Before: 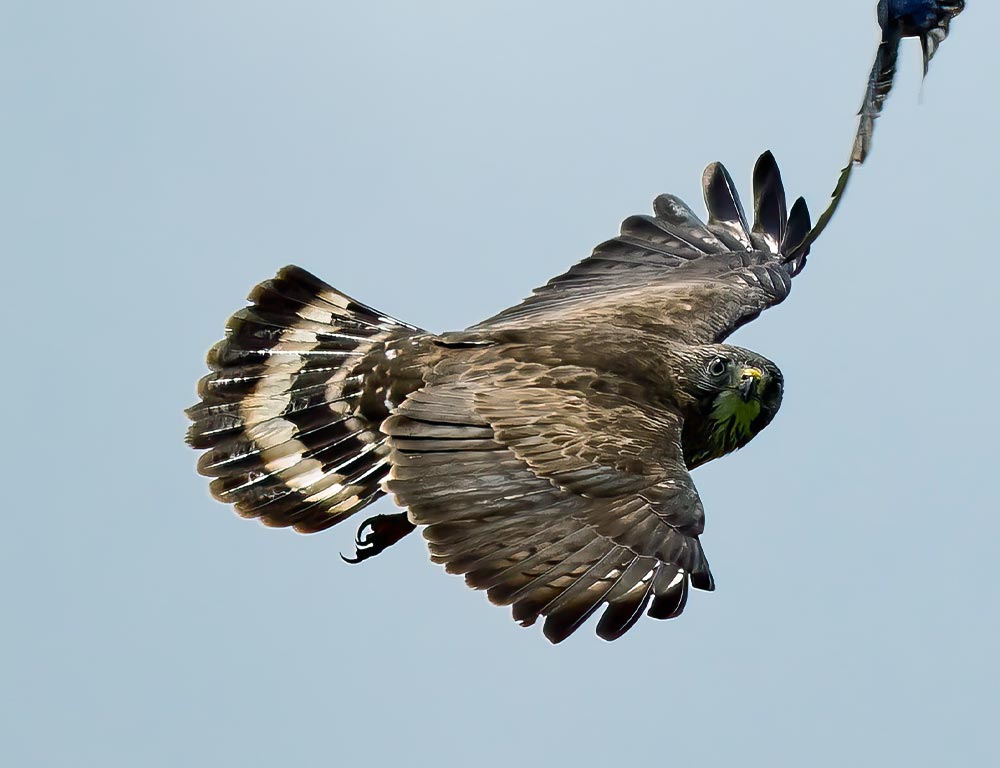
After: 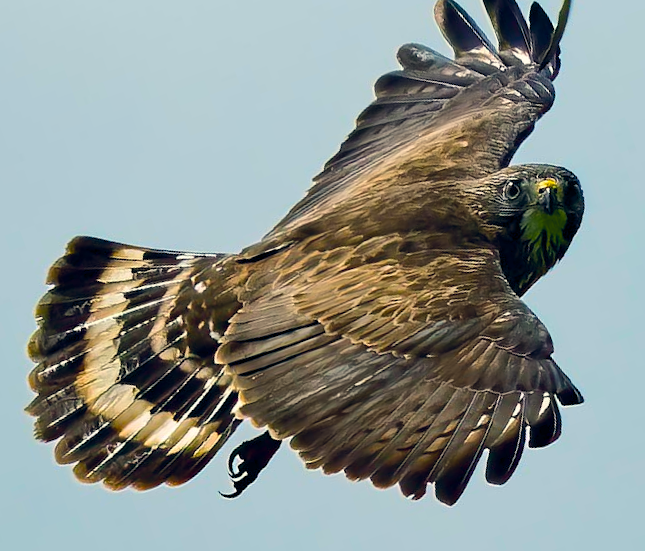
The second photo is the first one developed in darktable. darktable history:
crop and rotate: angle 19.55°, left 6.996%, right 4.09%, bottom 1.069%
color balance rgb: highlights gain › chroma 3.068%, highlights gain › hue 78.6°, global offset › chroma 0.098%, global offset › hue 251.69°, linear chroma grading › global chroma 33.548%, perceptual saturation grading › global saturation 10.131%, global vibrance 20%
